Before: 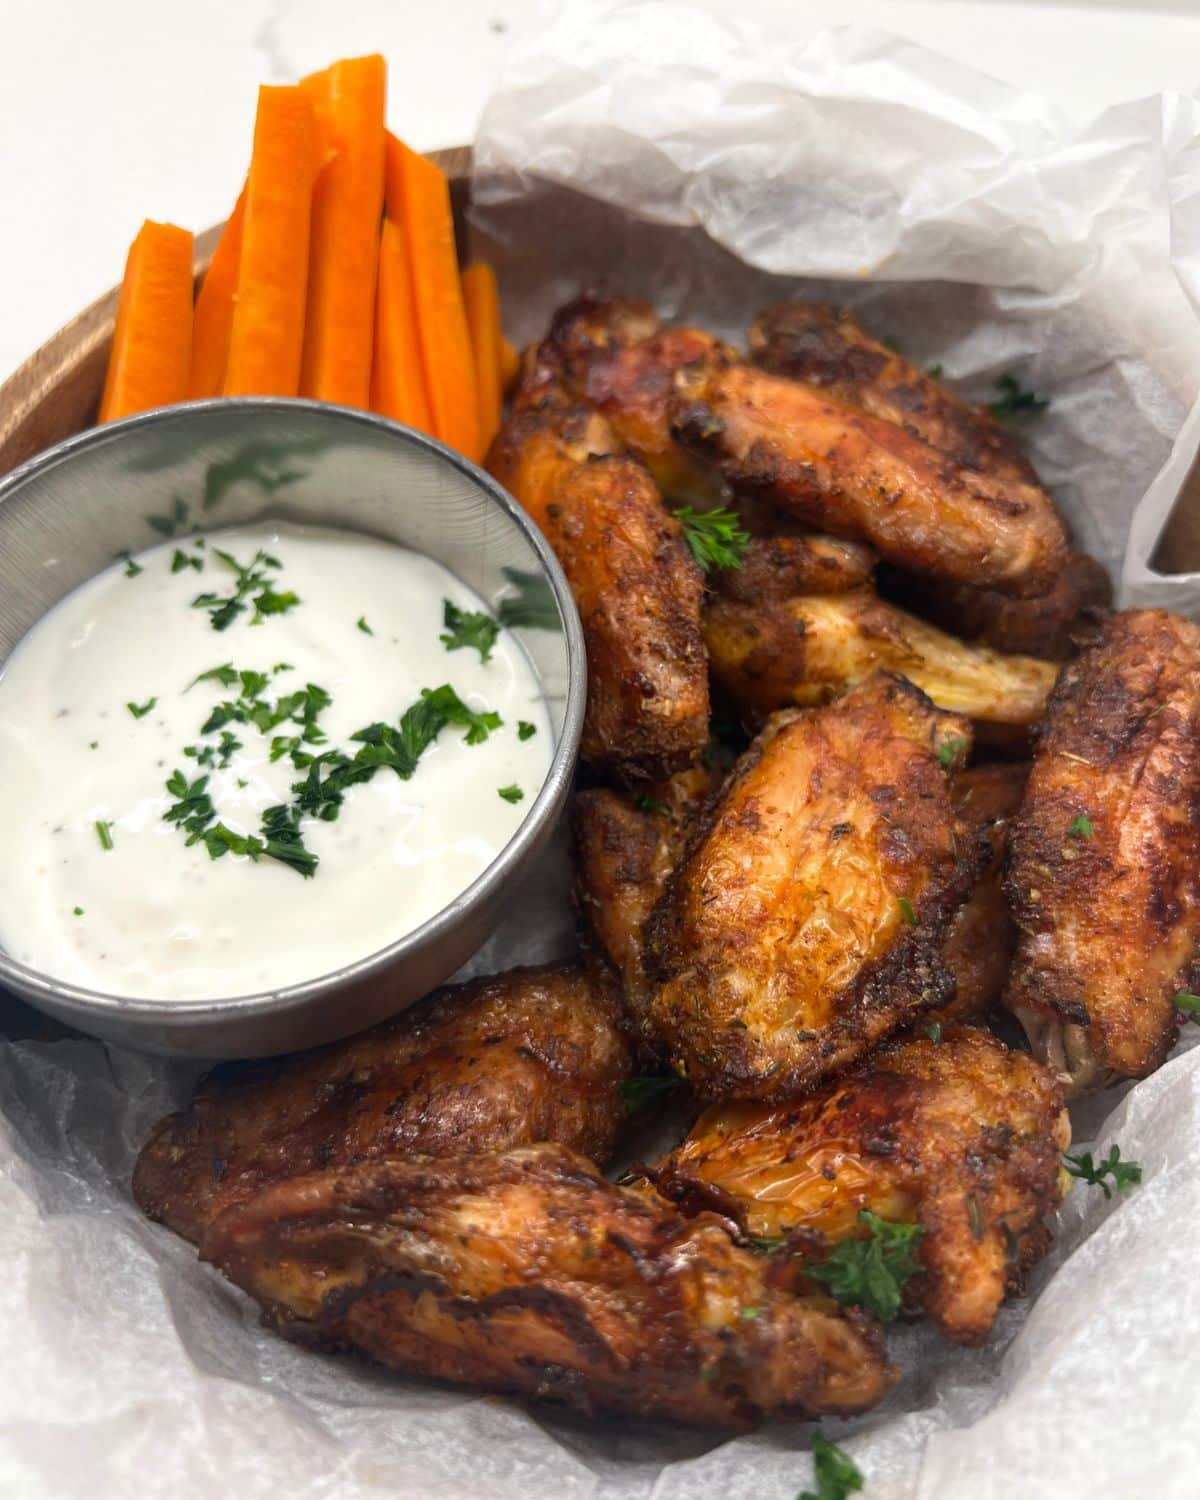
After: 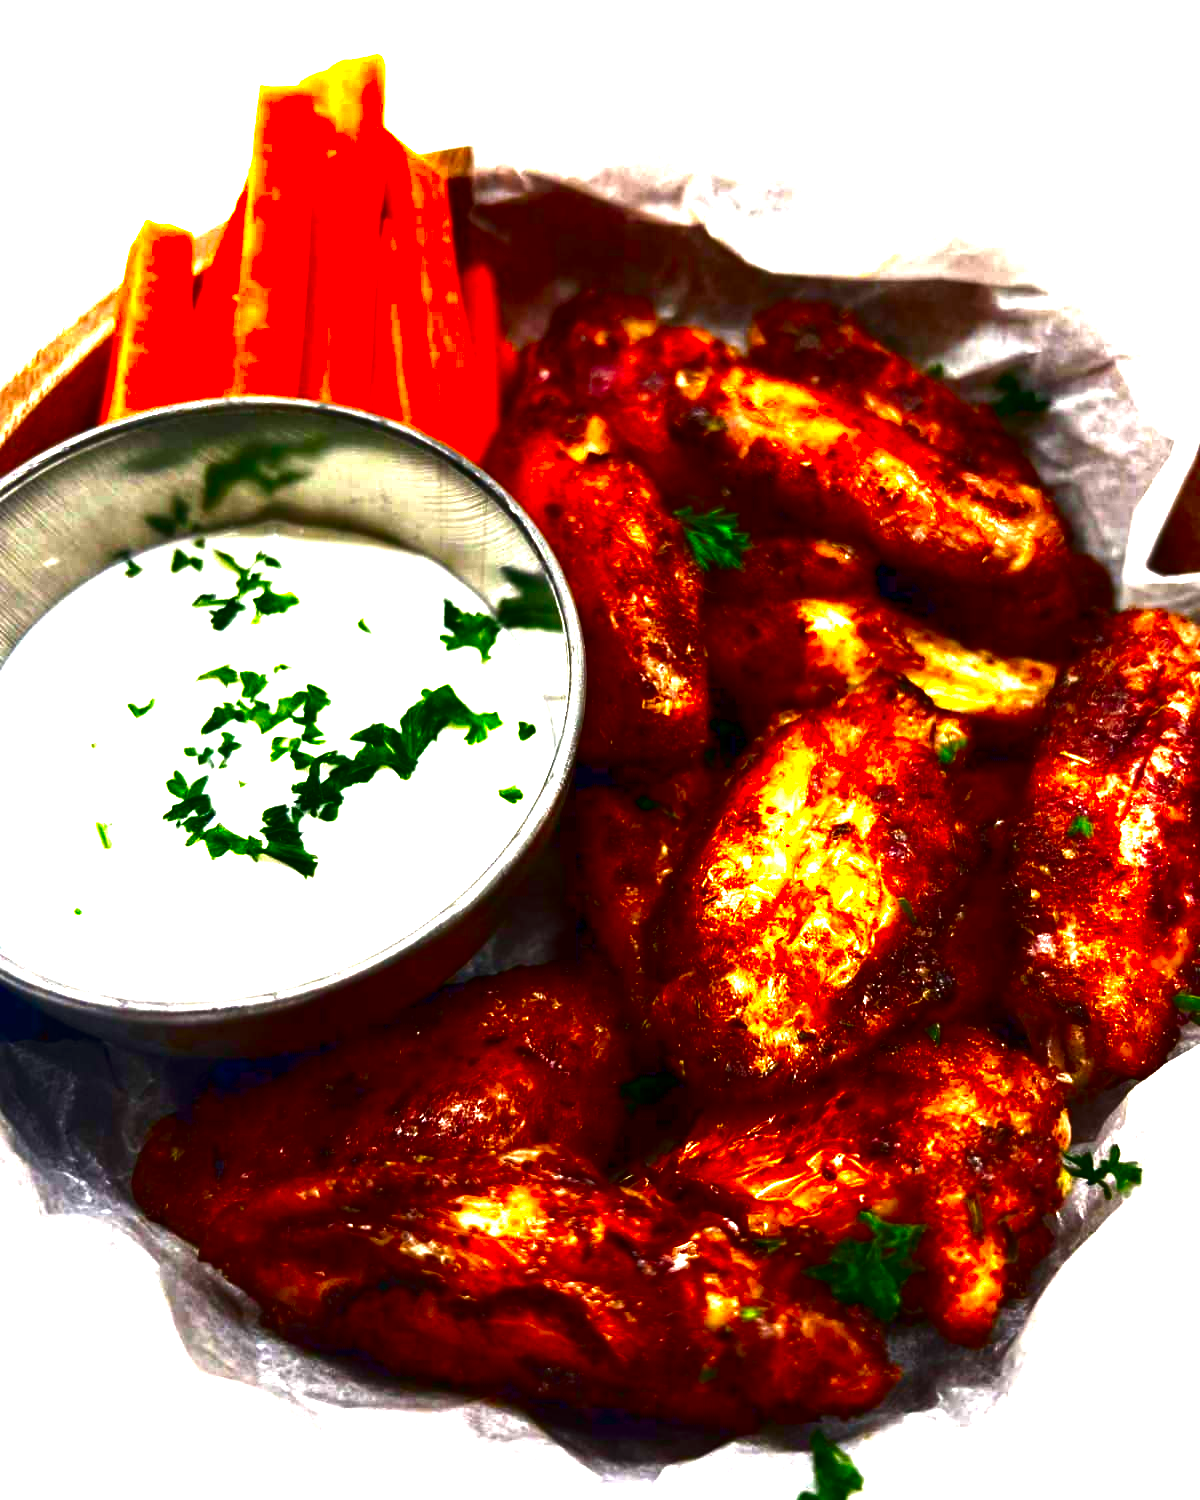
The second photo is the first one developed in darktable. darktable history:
contrast brightness saturation: brightness -0.993, saturation 0.988
exposure: black level correction 0, exposure 1.544 EV, compensate highlight preservation false
